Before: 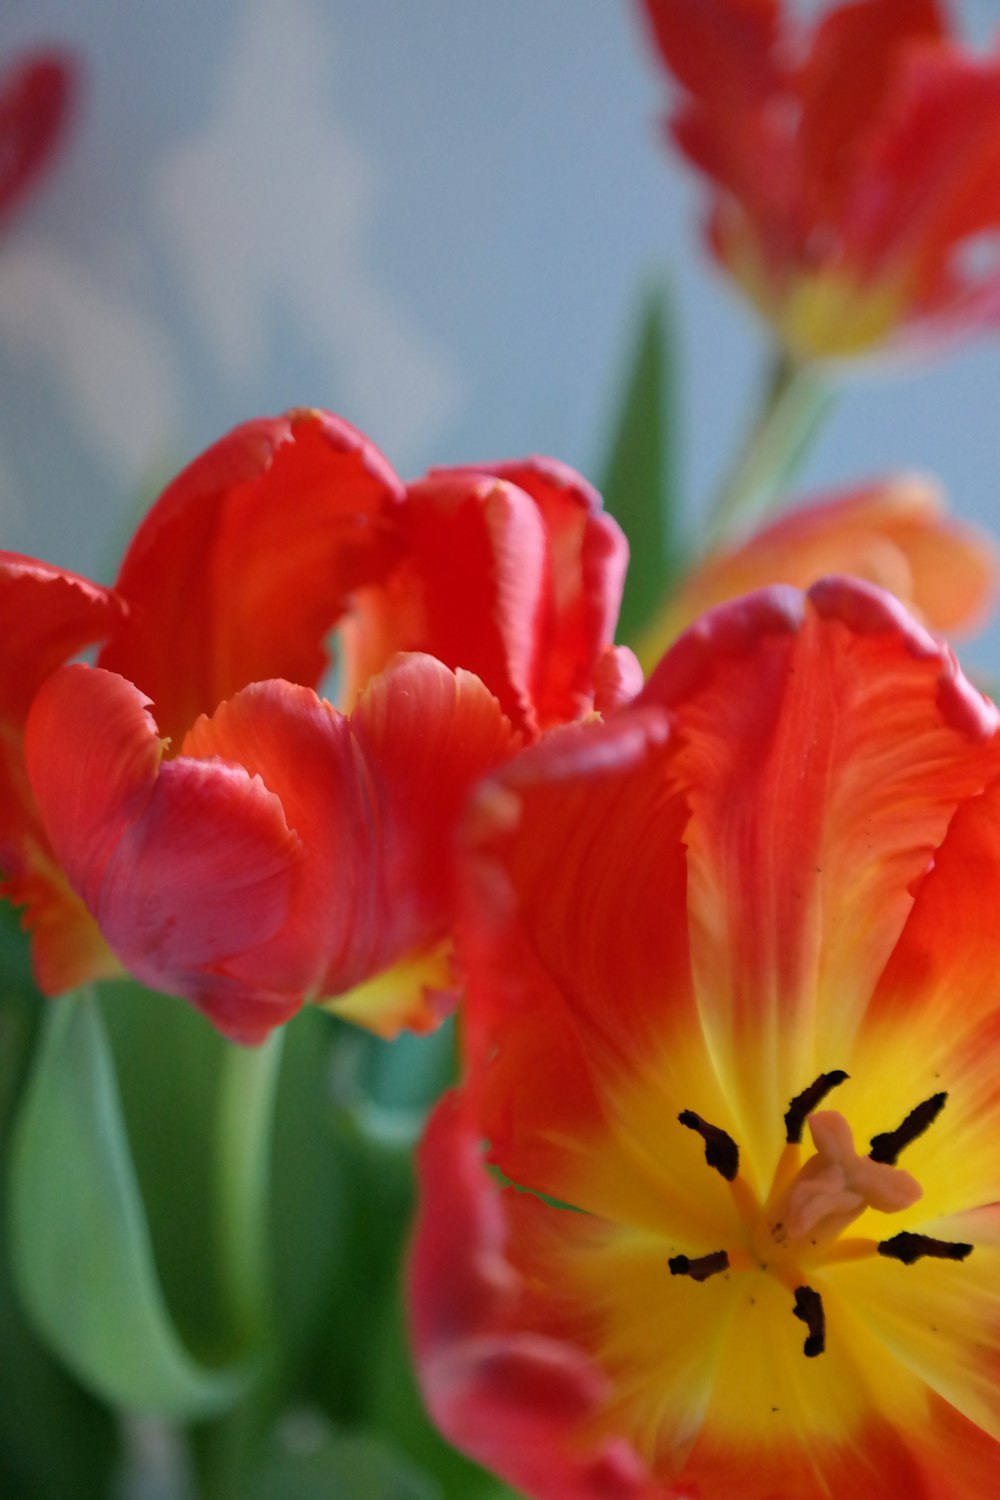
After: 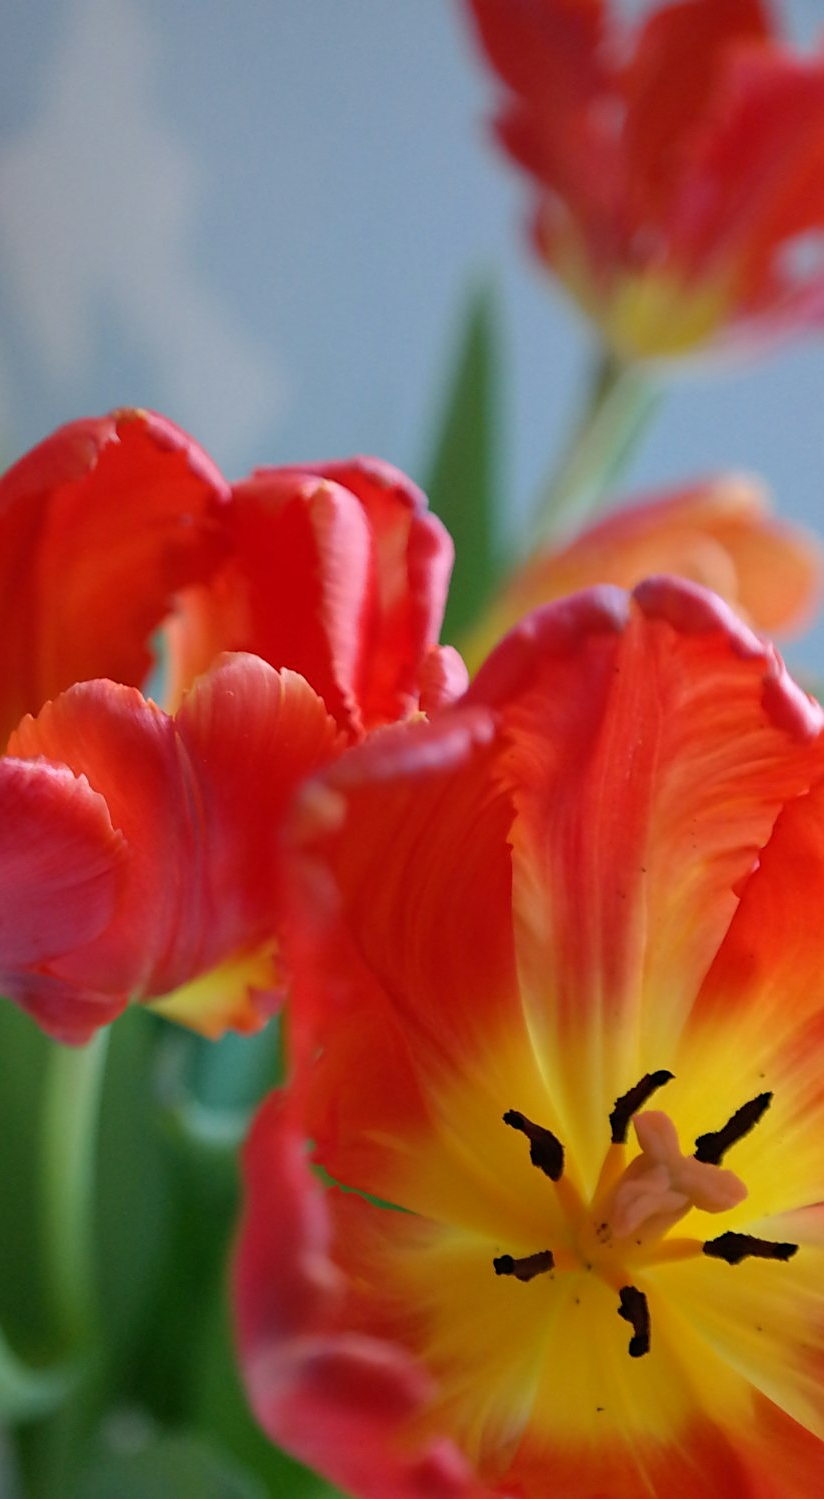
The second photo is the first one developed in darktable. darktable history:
crop: left 17.582%, bottom 0.031%
sharpen: on, module defaults
